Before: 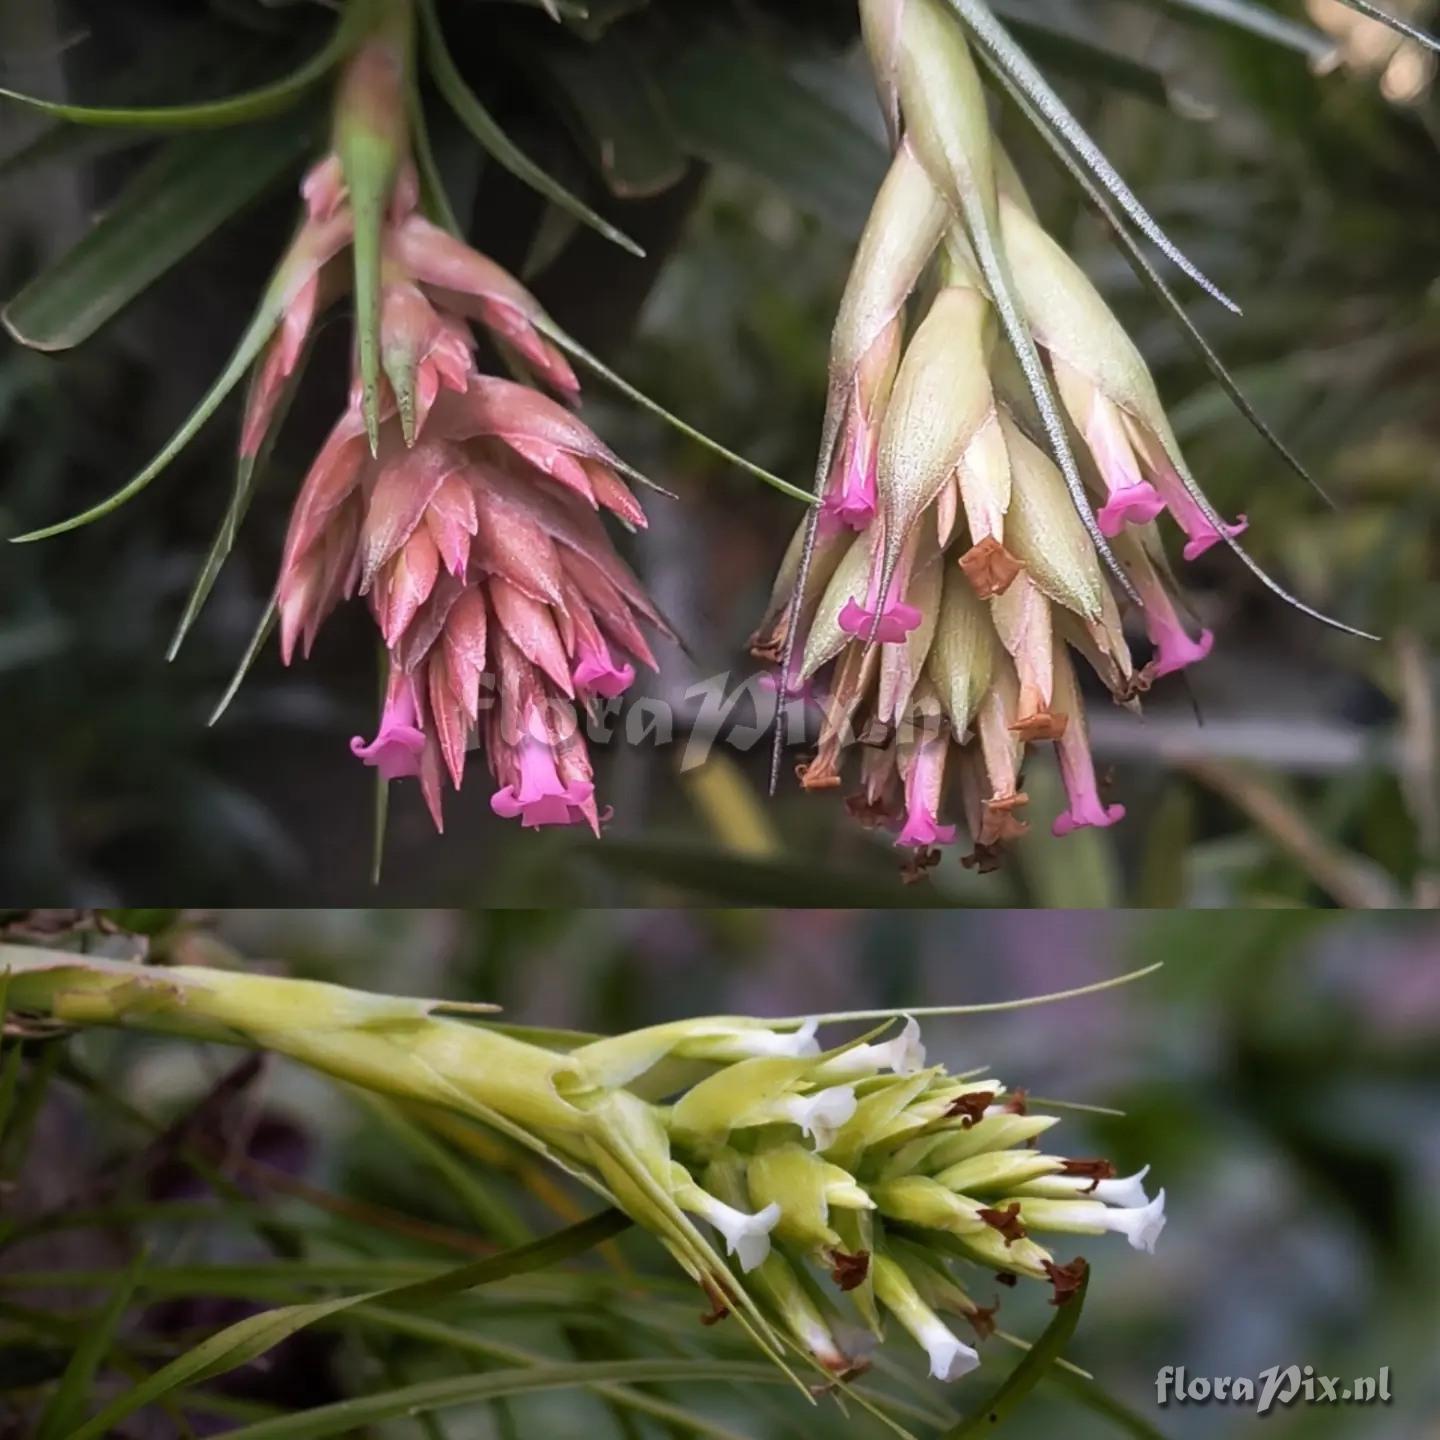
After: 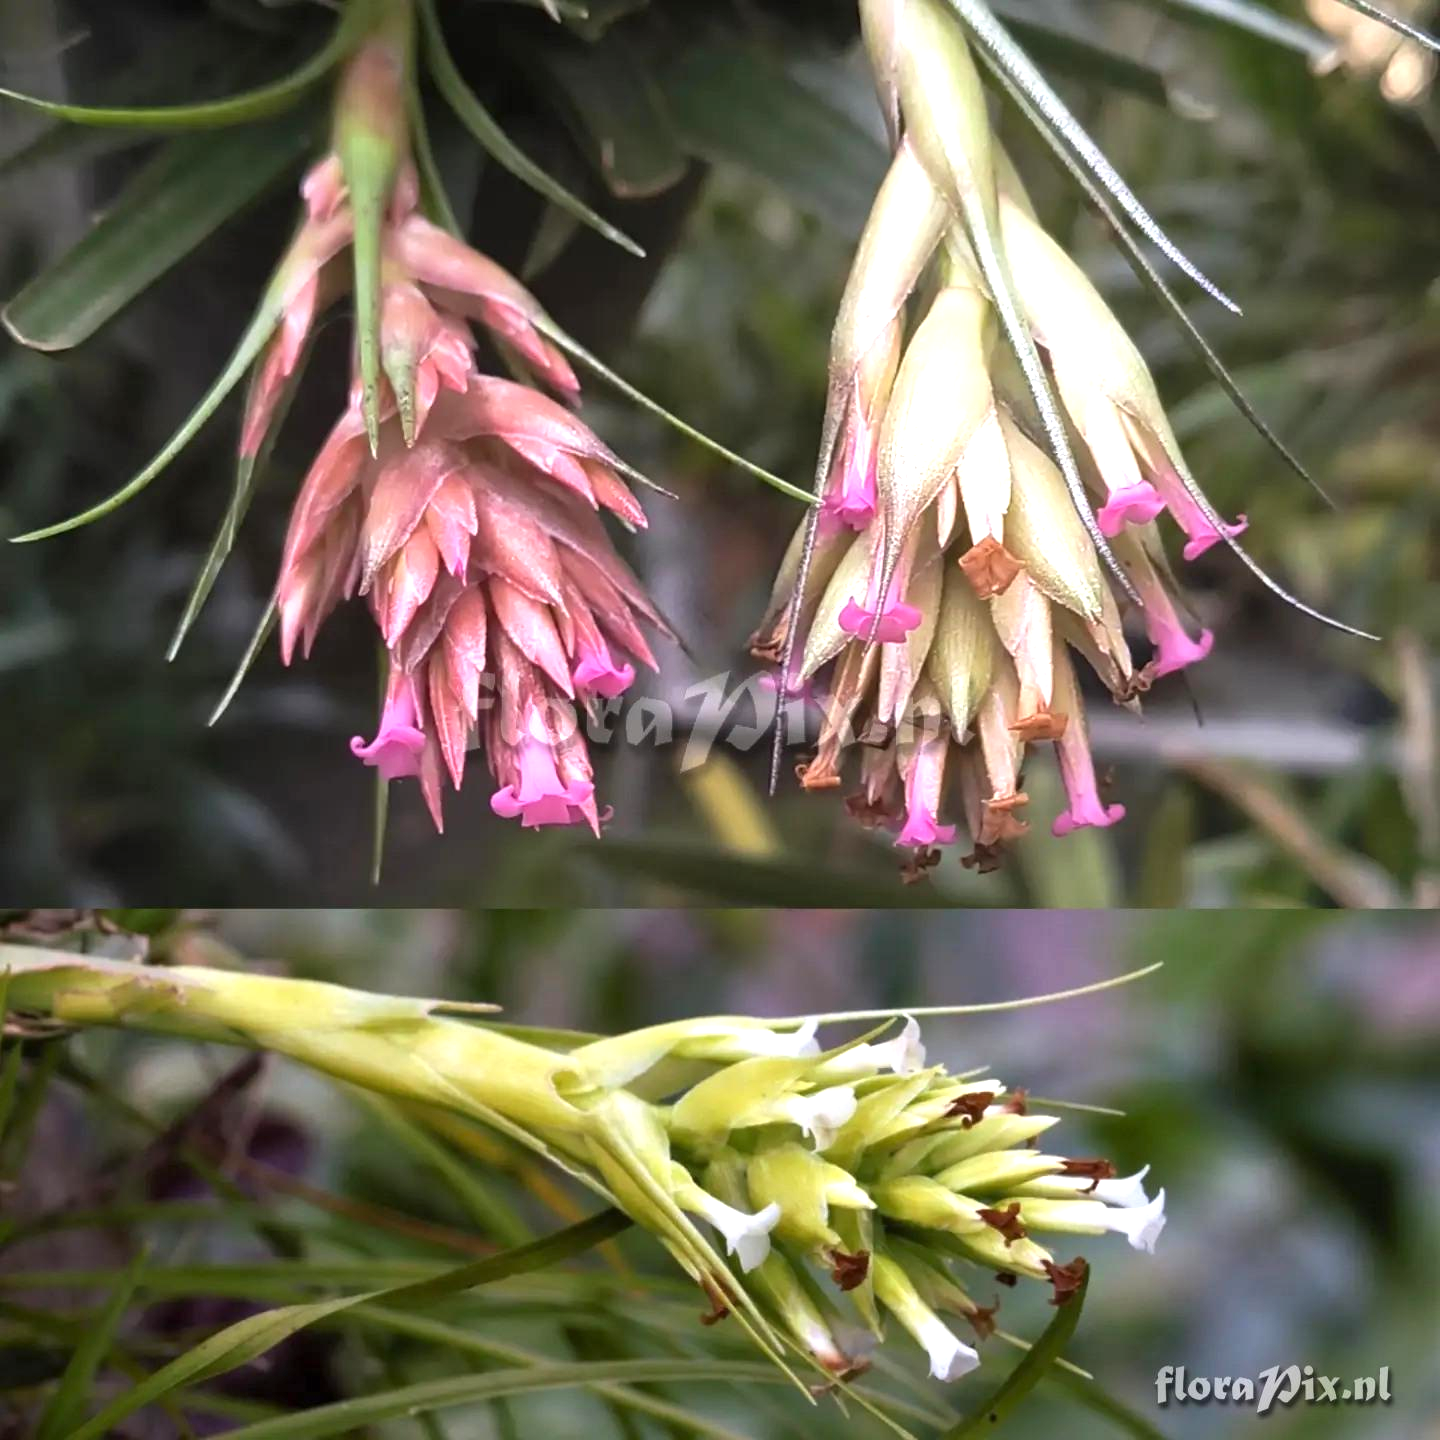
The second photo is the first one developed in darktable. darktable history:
exposure: exposure 0.78 EV, compensate highlight preservation false
